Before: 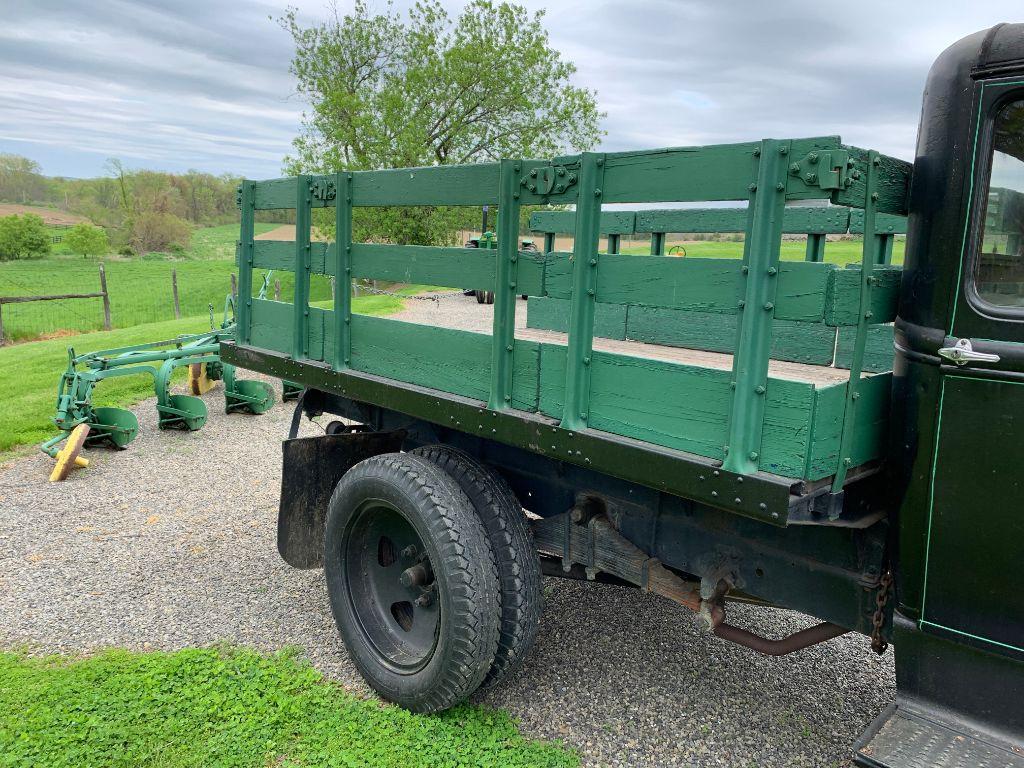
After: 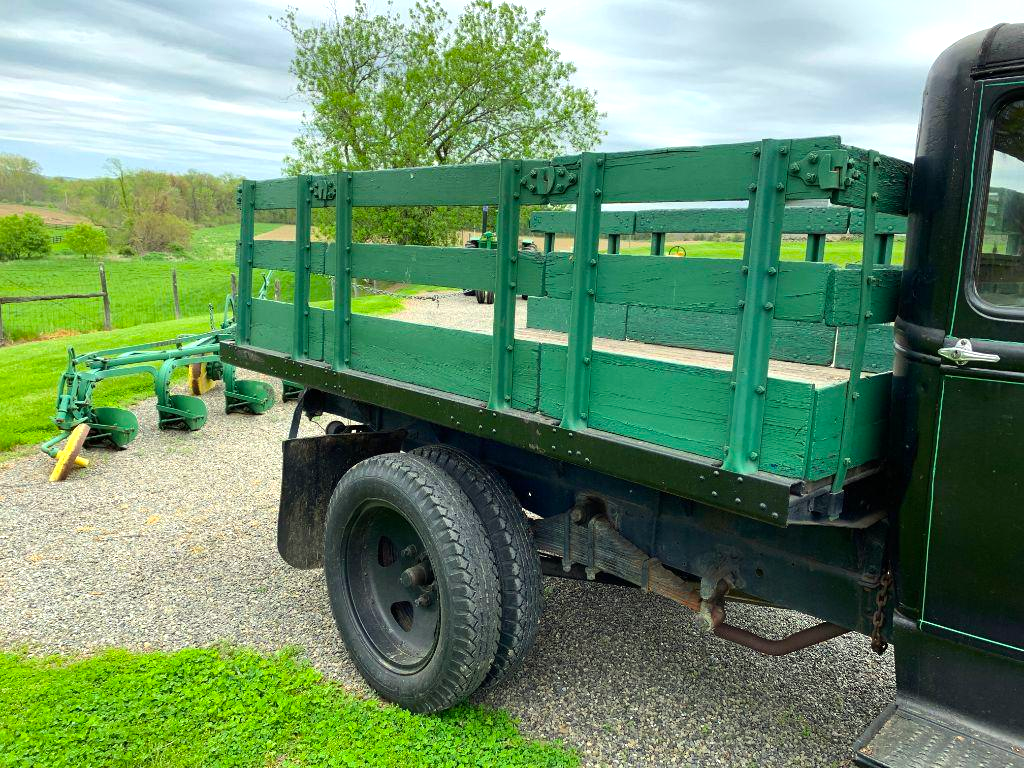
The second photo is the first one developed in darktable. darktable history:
color balance rgb: shadows lift › hue 85.57°, power › hue 328.55°, linear chroma grading › global chroma 15.254%, perceptual saturation grading › global saturation 0.356%, perceptual brilliance grading › highlights 10.358%, perceptual brilliance grading › mid-tones 5.052%, global vibrance 14.233%
color correction: highlights a* -4.34, highlights b* 7.1
